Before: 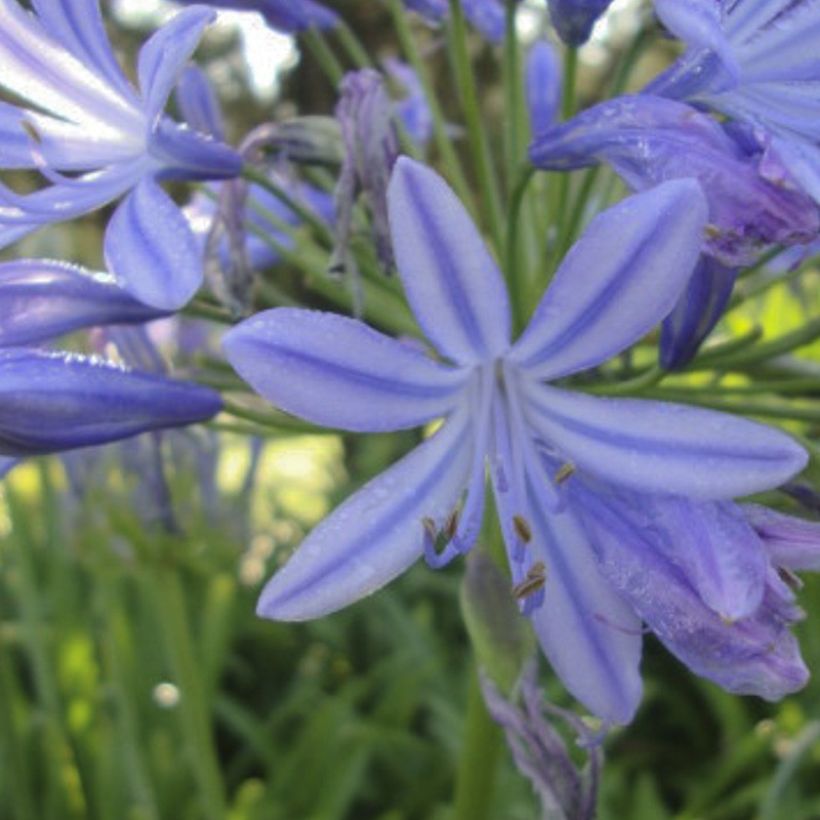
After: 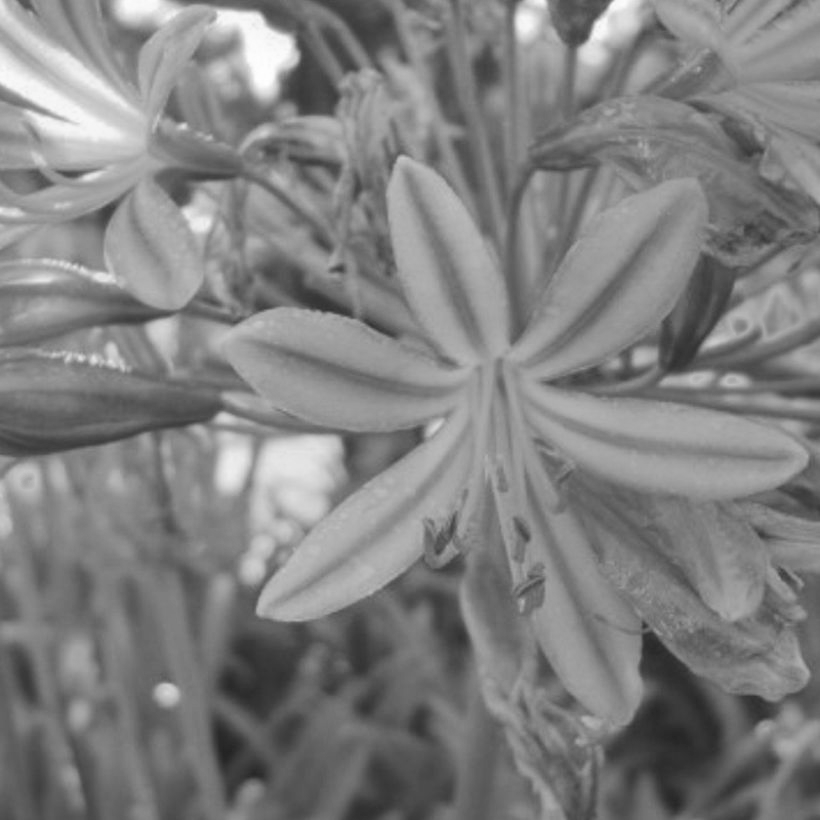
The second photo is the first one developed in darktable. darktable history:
contrast brightness saturation: contrast 0.2, brightness 0.2, saturation 0.8
monochrome: a -4.13, b 5.16, size 1
shadows and highlights: on, module defaults
